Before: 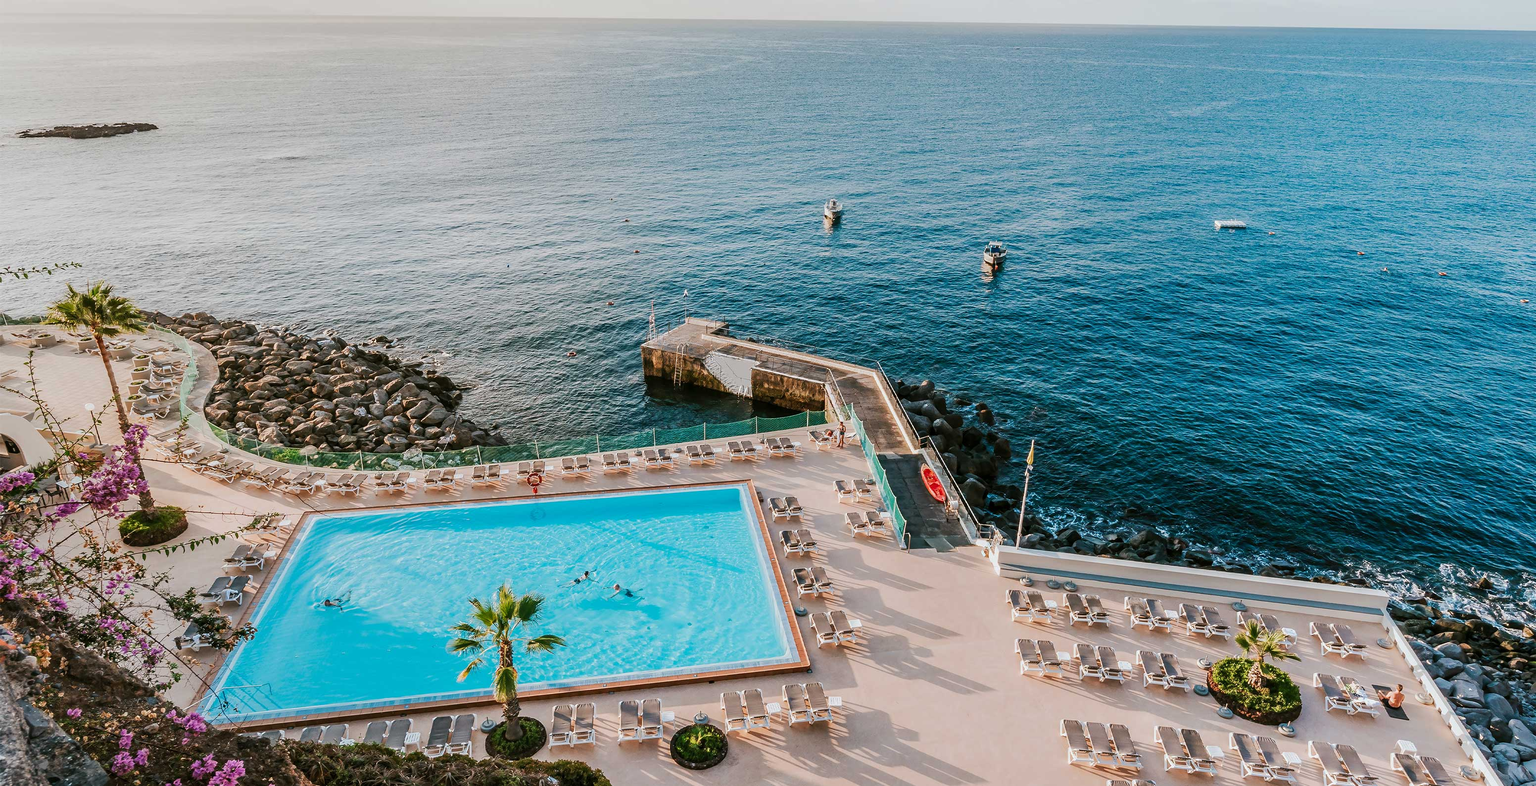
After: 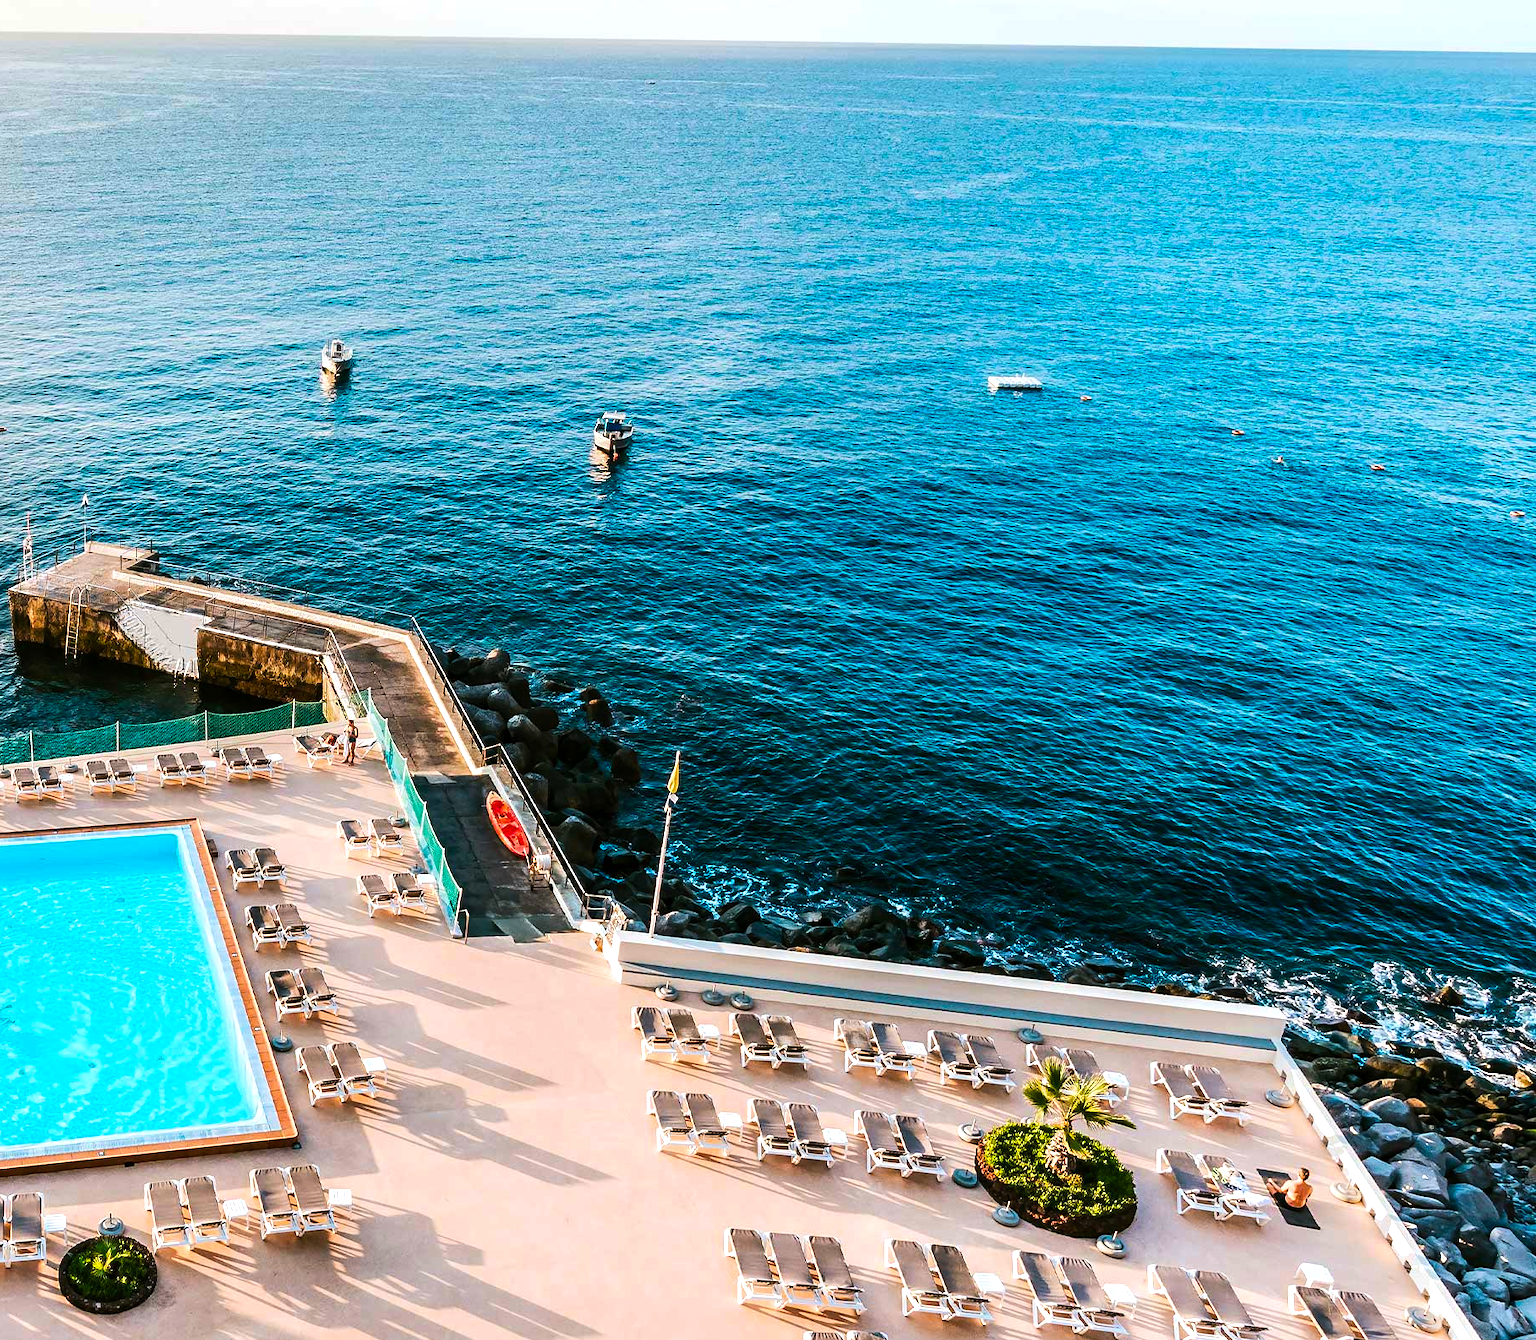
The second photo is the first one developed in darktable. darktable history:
tone equalizer: -8 EV -0.75 EV, -7 EV -0.7 EV, -6 EV -0.6 EV, -5 EV -0.4 EV, -3 EV 0.4 EV, -2 EV 0.6 EV, -1 EV 0.7 EV, +0 EV 0.75 EV, edges refinement/feathering 500, mask exposure compensation -1.57 EV, preserve details no
crop: left 41.402%
color balance rgb: linear chroma grading › global chroma 9.31%, global vibrance 41.49%
